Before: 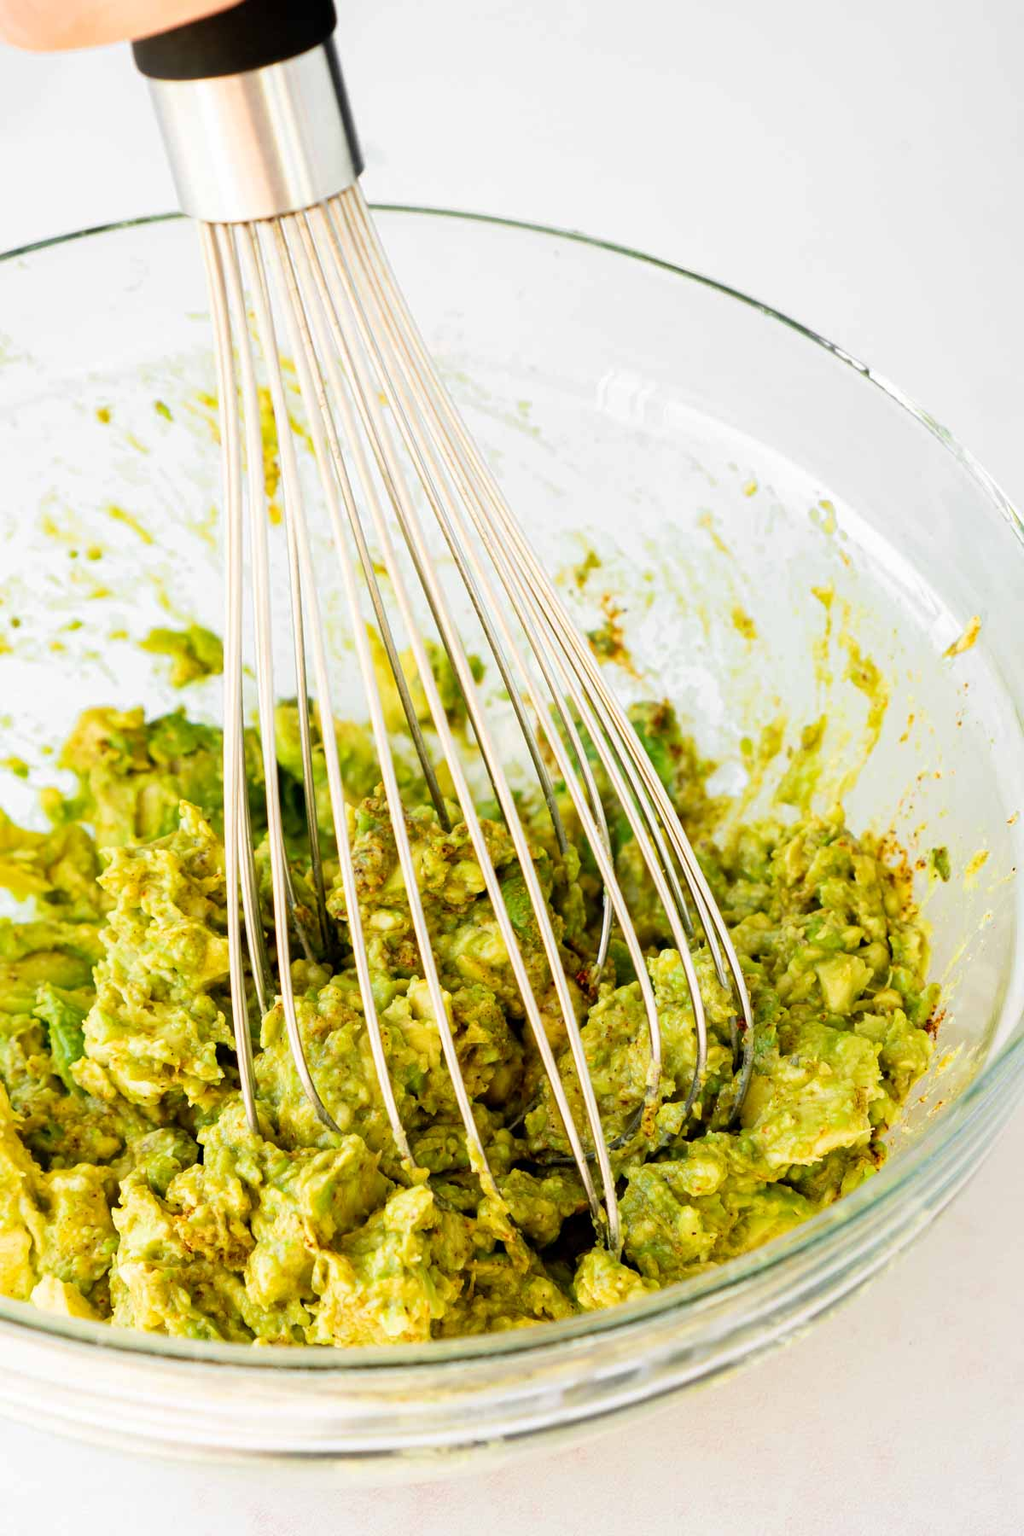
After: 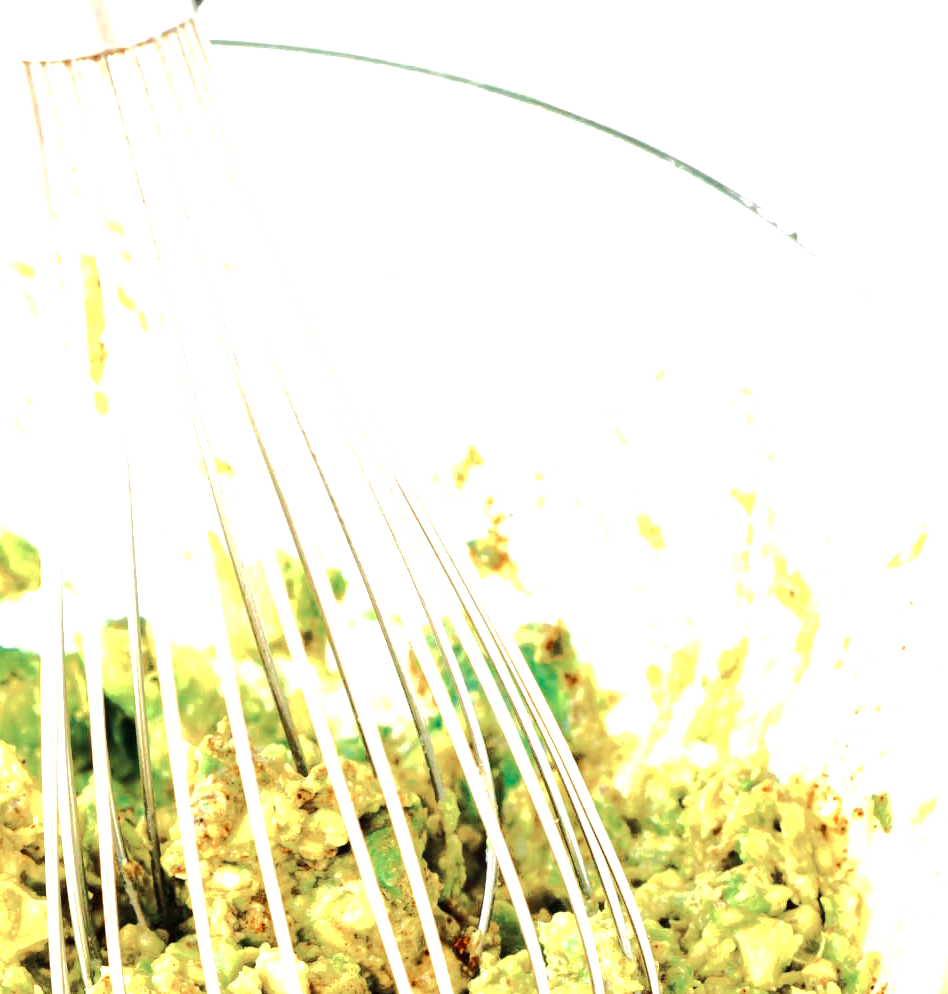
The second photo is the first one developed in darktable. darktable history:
tone curve: curves: ch0 [(0, 0) (0.003, 0.015) (0.011, 0.019) (0.025, 0.025) (0.044, 0.039) (0.069, 0.053) (0.1, 0.076) (0.136, 0.107) (0.177, 0.143) (0.224, 0.19) (0.277, 0.253) (0.335, 0.32) (0.399, 0.412) (0.468, 0.524) (0.543, 0.668) (0.623, 0.717) (0.709, 0.769) (0.801, 0.82) (0.898, 0.865) (1, 1)], color space Lab, linked channels, preserve colors none
exposure: black level correction 0, exposure 1.2 EV, compensate exposure bias true, compensate highlight preservation false
color zones: curves: ch0 [(0, 0.5) (0.125, 0.4) (0.25, 0.5) (0.375, 0.4) (0.5, 0.4) (0.625, 0.35) (0.75, 0.35) (0.875, 0.5)]; ch1 [(0, 0.35) (0.125, 0.45) (0.25, 0.35) (0.375, 0.35) (0.5, 0.35) (0.625, 0.35) (0.75, 0.45) (0.875, 0.35)]; ch2 [(0, 0.6) (0.125, 0.5) (0.25, 0.5) (0.375, 0.6) (0.5, 0.6) (0.625, 0.5) (0.75, 0.5) (0.875, 0.5)]
crop: left 18.423%, top 11.122%, right 2.448%, bottom 33.562%
